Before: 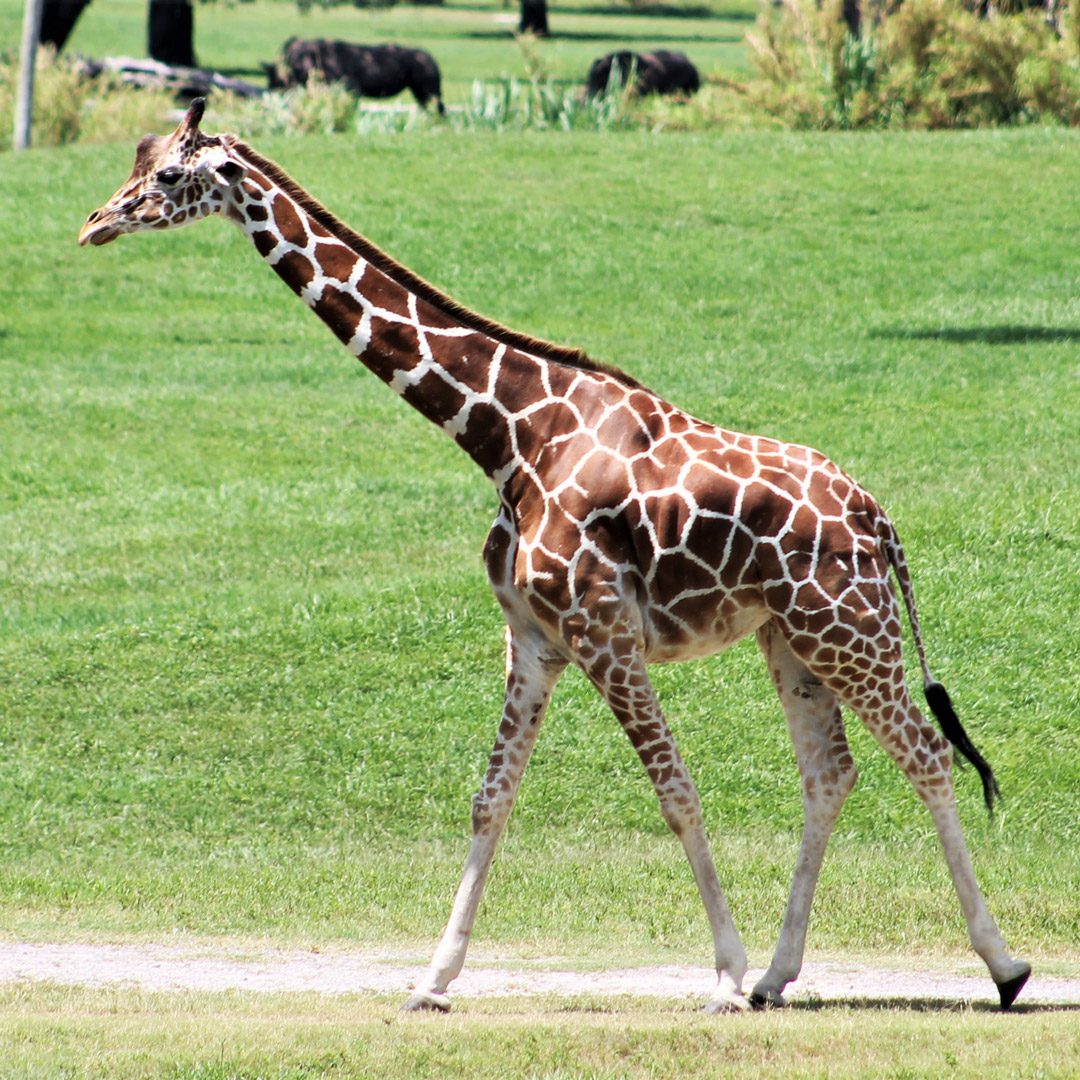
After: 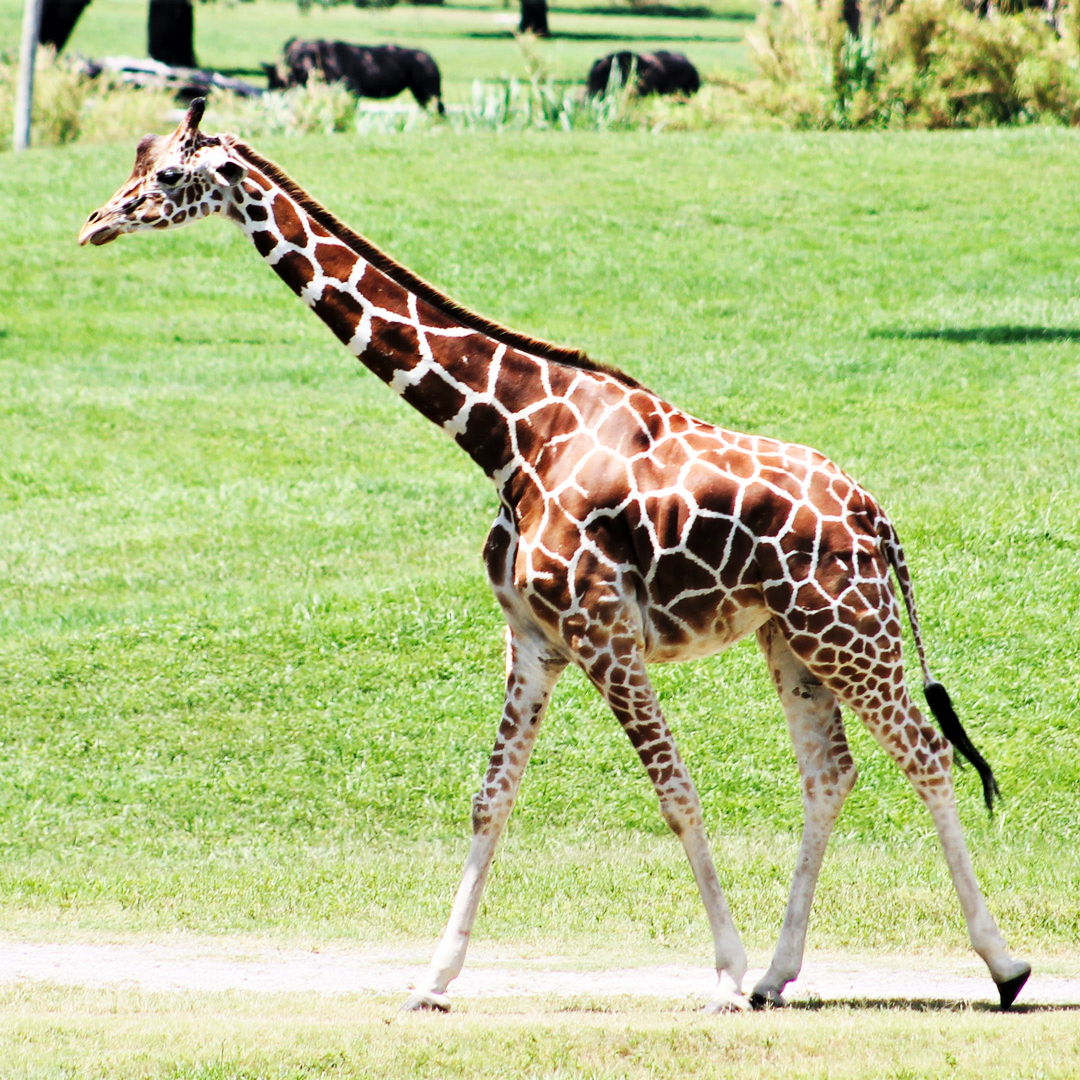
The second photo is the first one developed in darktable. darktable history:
base curve: curves: ch0 [(0, 0) (0.032, 0.025) (0.121, 0.166) (0.206, 0.329) (0.605, 0.79) (1, 1)], preserve colors none
white balance: red 1, blue 1
